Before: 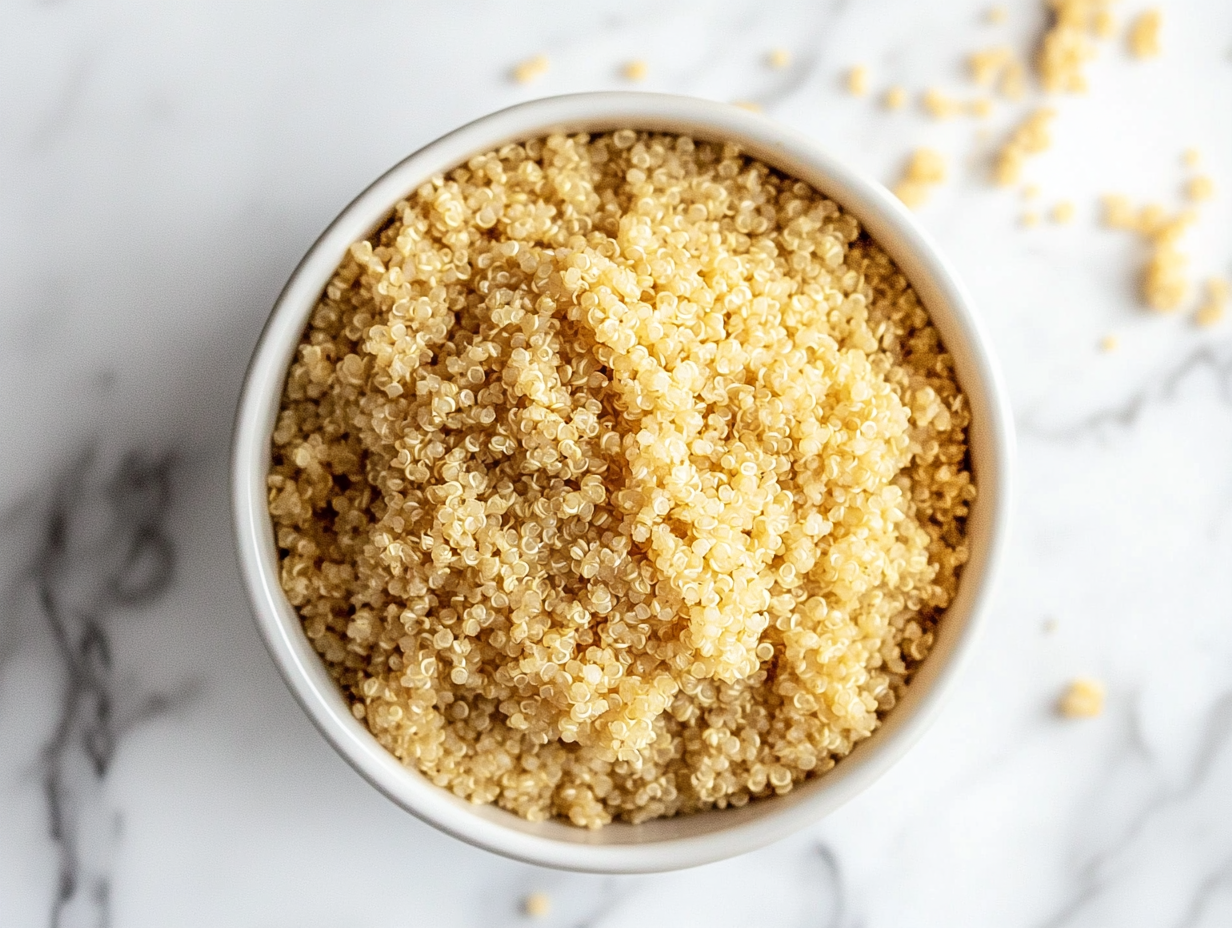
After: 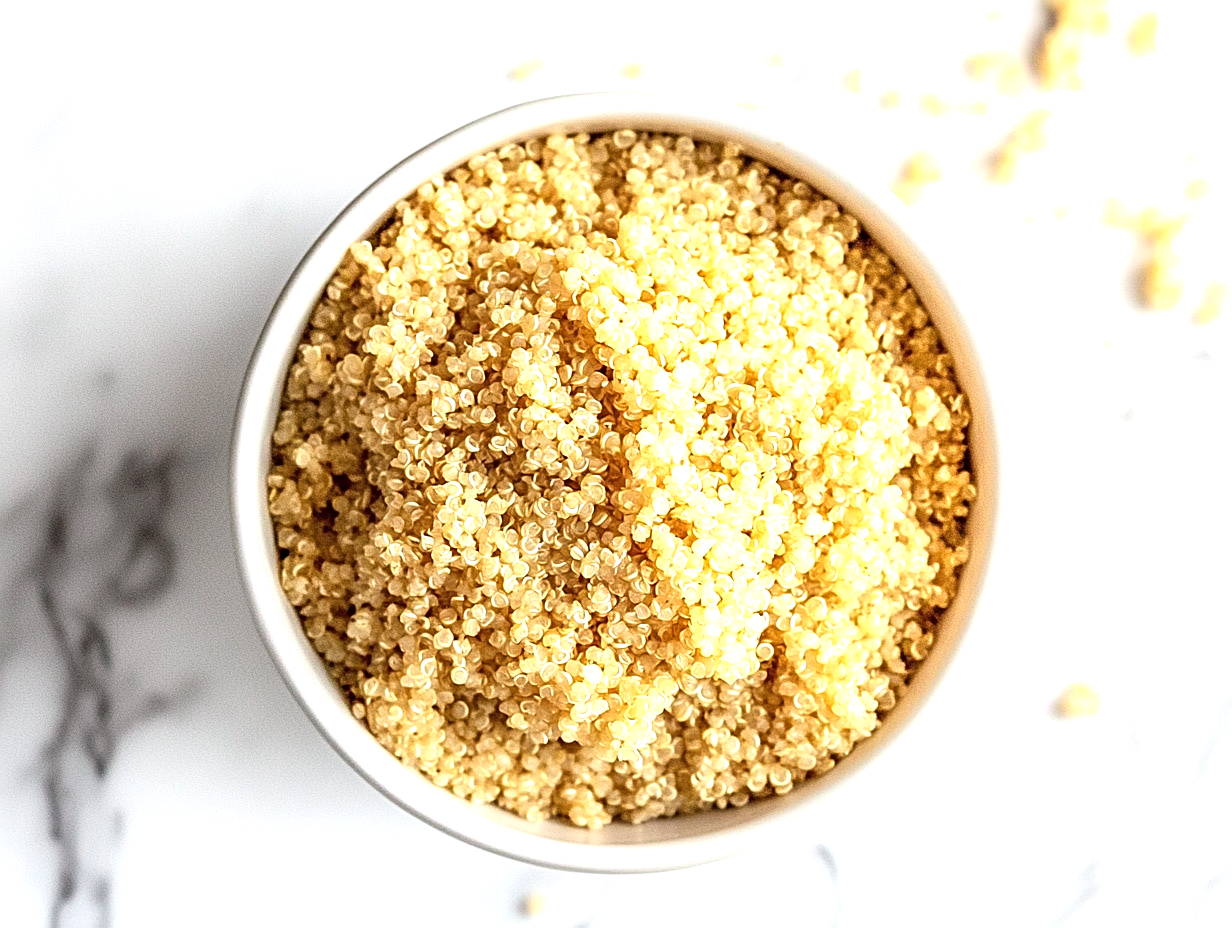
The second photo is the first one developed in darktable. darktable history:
exposure: black level correction 0, exposure 0.694 EV, compensate exposure bias true, compensate highlight preservation false
sharpen: on, module defaults
